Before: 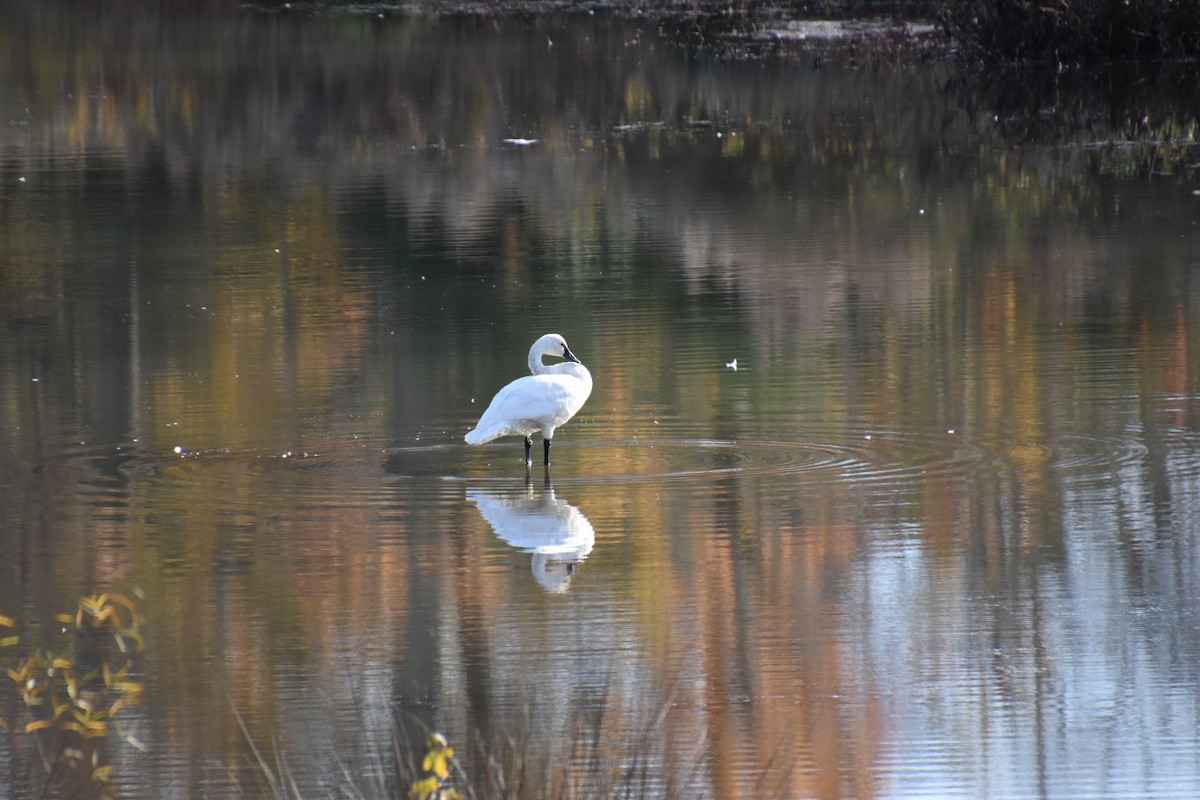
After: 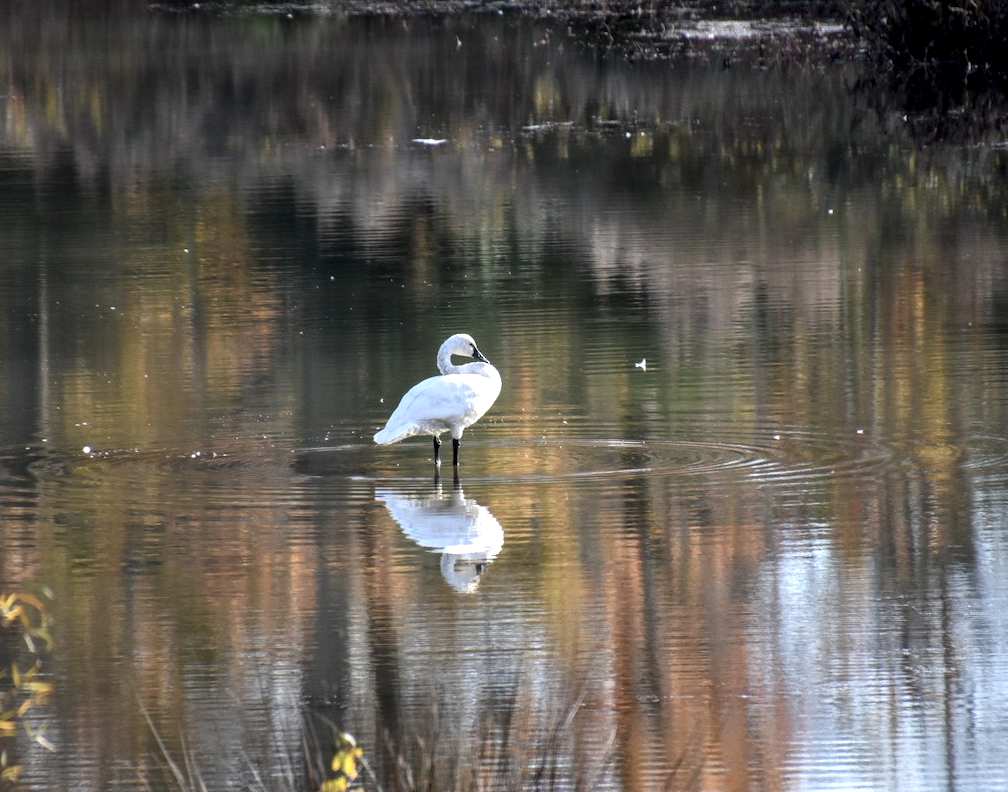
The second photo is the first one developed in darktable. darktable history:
exposure: exposure 0.02 EV, compensate highlight preservation false
local contrast: highlights 60%, shadows 60%, detail 160%
crop: left 7.598%, right 7.873%
